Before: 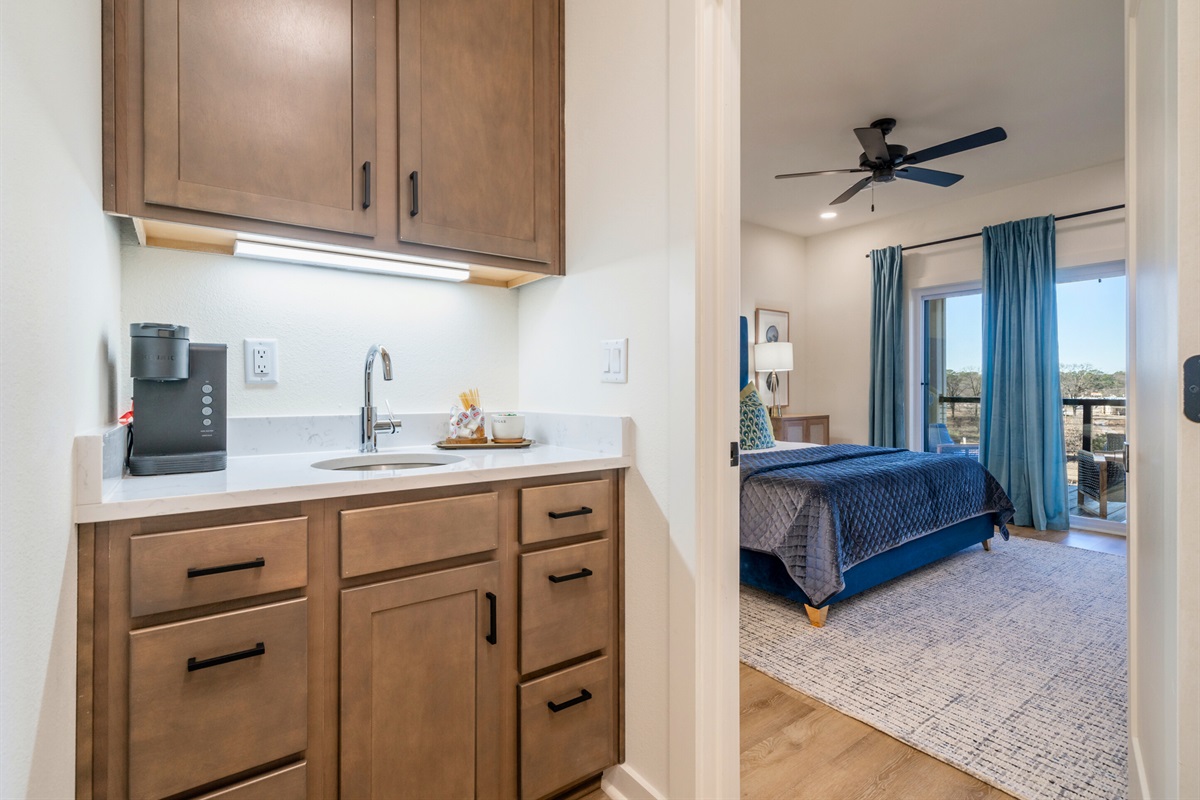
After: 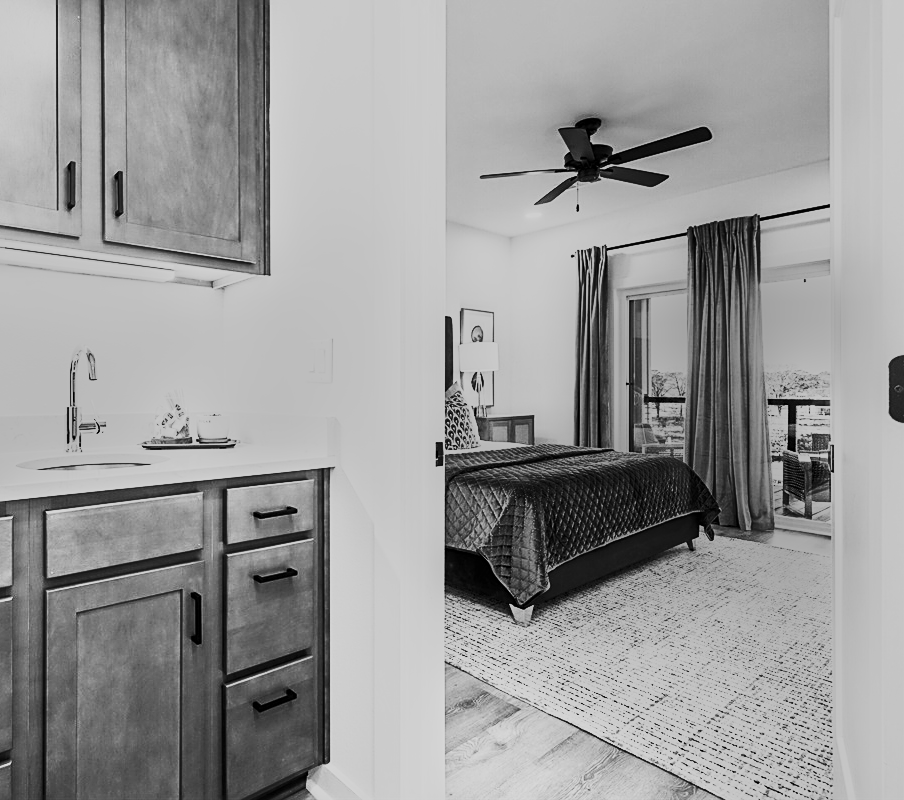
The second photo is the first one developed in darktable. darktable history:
monochrome: a 79.32, b 81.83, size 1.1
color balance rgb: linear chroma grading › global chroma 10%, global vibrance 10%, contrast 15%, saturation formula JzAzBz (2021)
sharpen: on, module defaults
crop and rotate: left 24.6%
contrast brightness saturation: contrast 0.62, brightness 0.34, saturation 0.14
